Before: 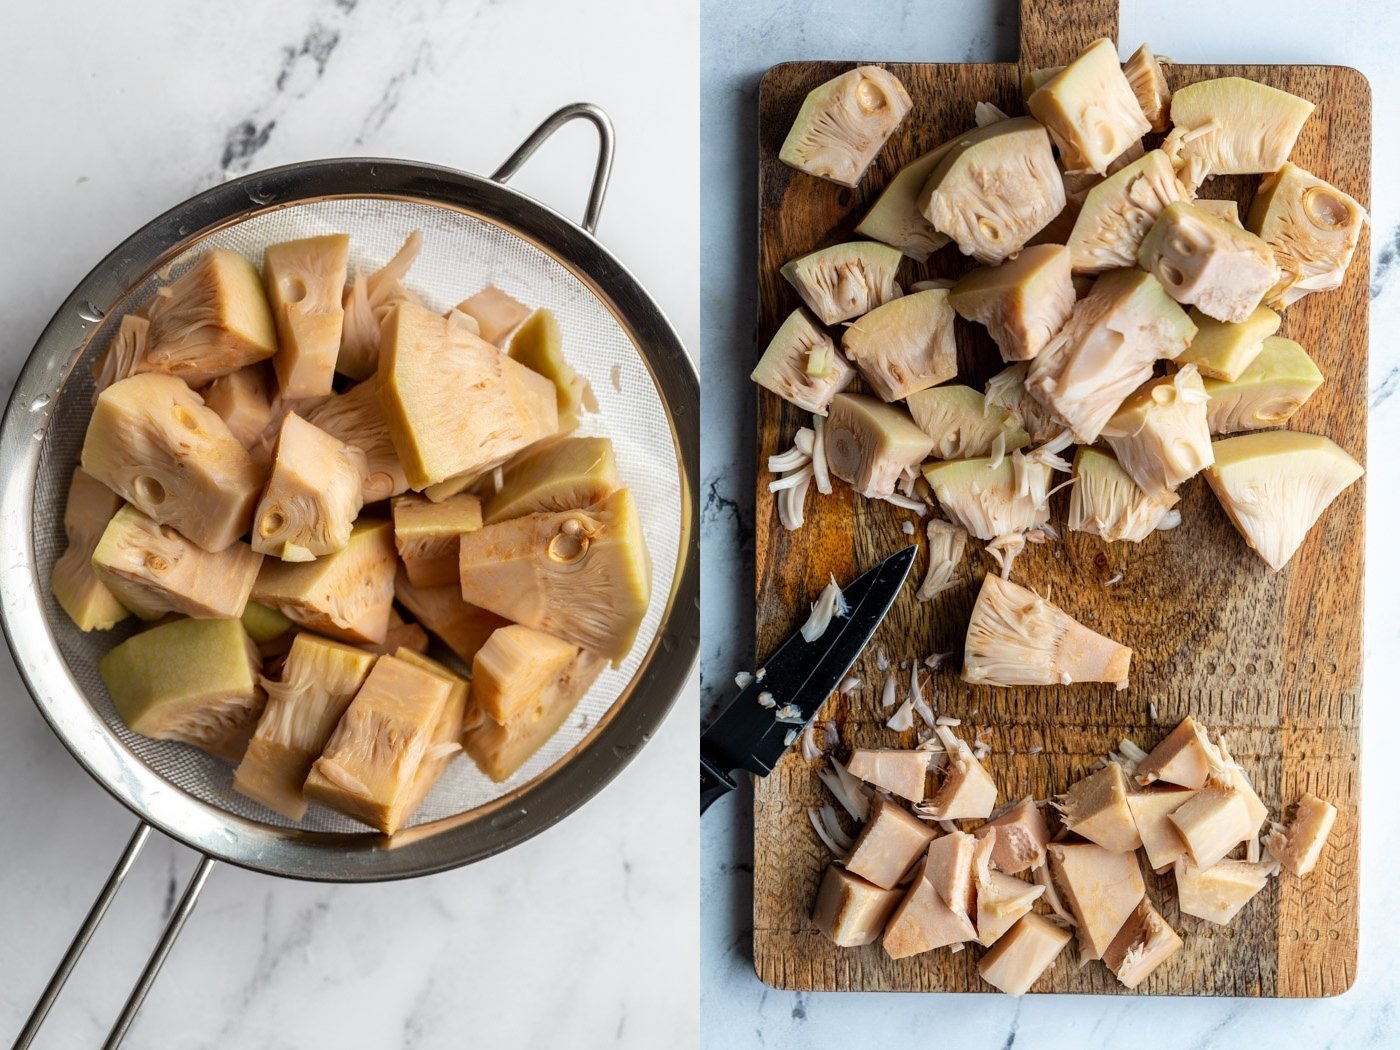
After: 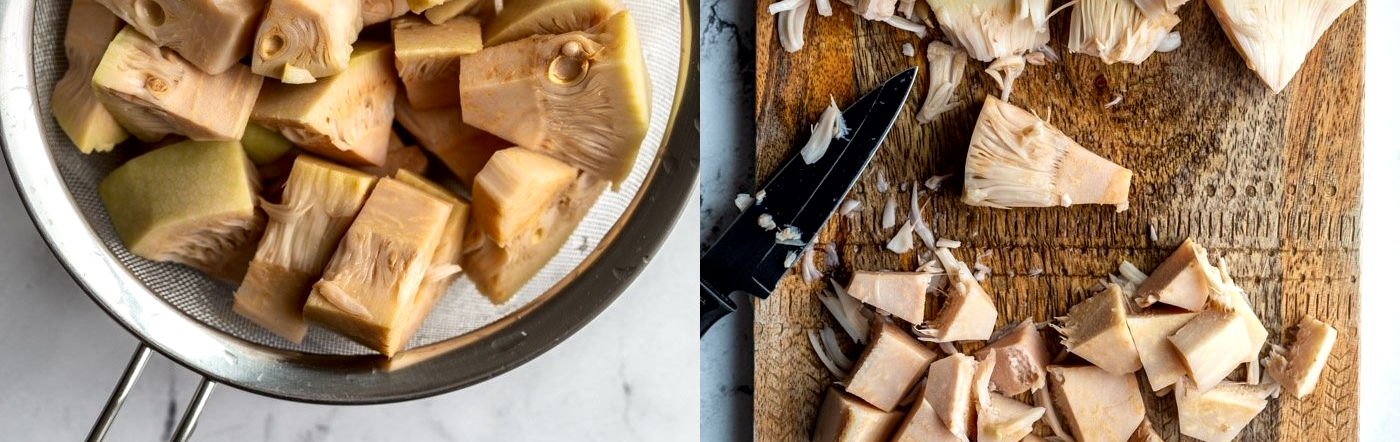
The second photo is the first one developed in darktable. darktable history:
local contrast: mode bilateral grid, contrast 21, coarseness 50, detail 178%, midtone range 0.2
crop: top 45.617%, bottom 12.247%
